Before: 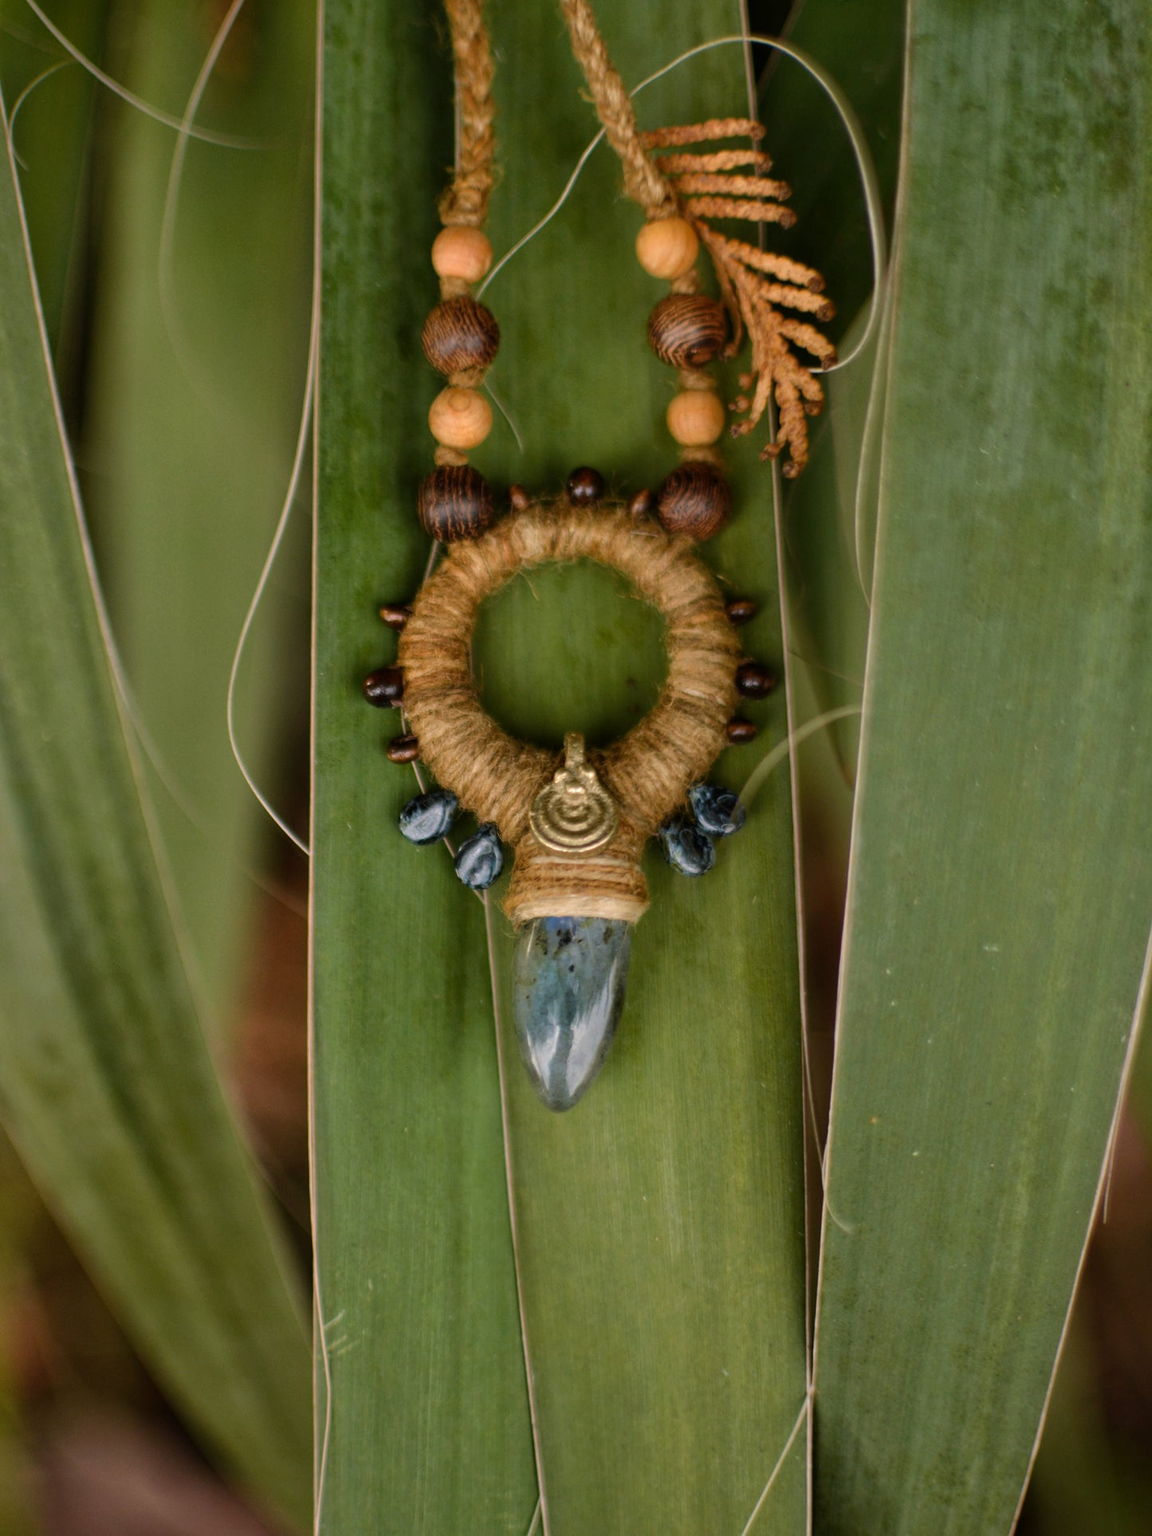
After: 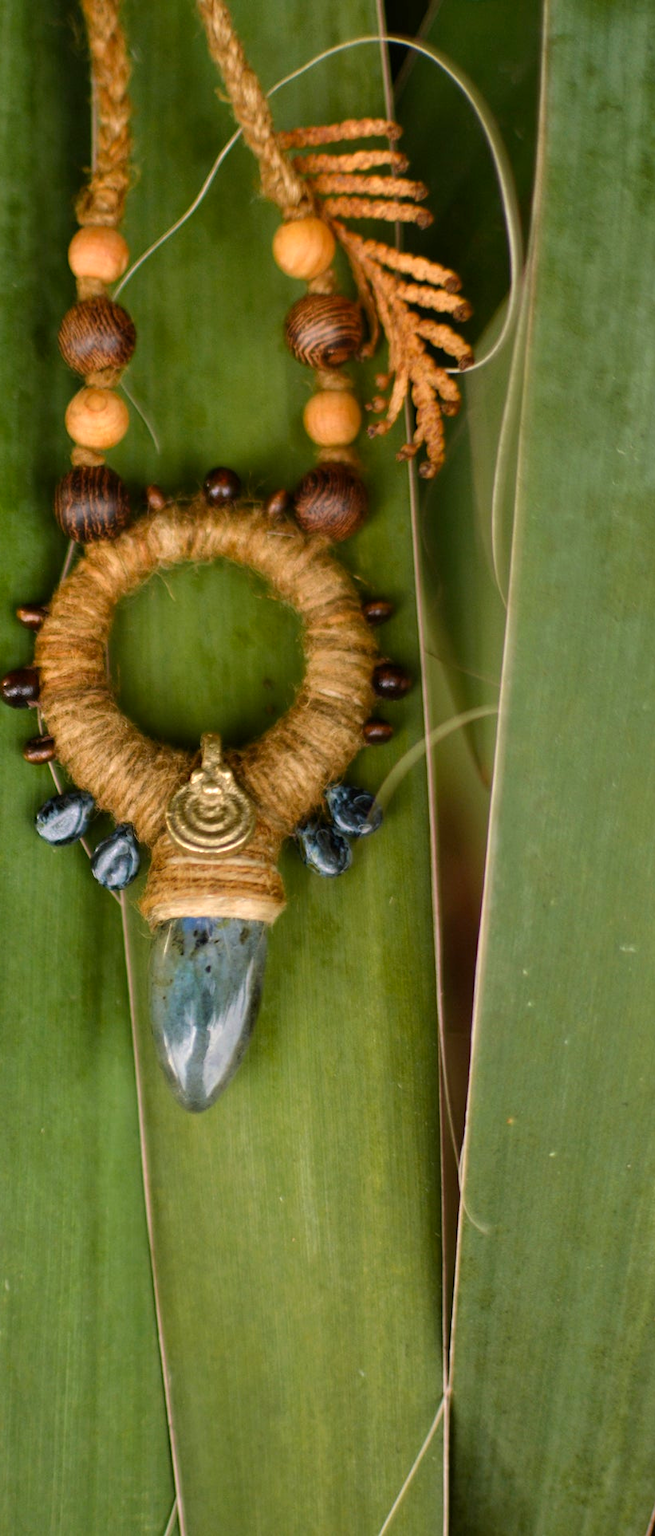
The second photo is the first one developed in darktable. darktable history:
exposure: exposure 0.4 EV, compensate exposure bias true, compensate highlight preservation false
contrast brightness saturation: saturation 0.121
crop: left 31.562%, top 0.007%, right 11.524%
